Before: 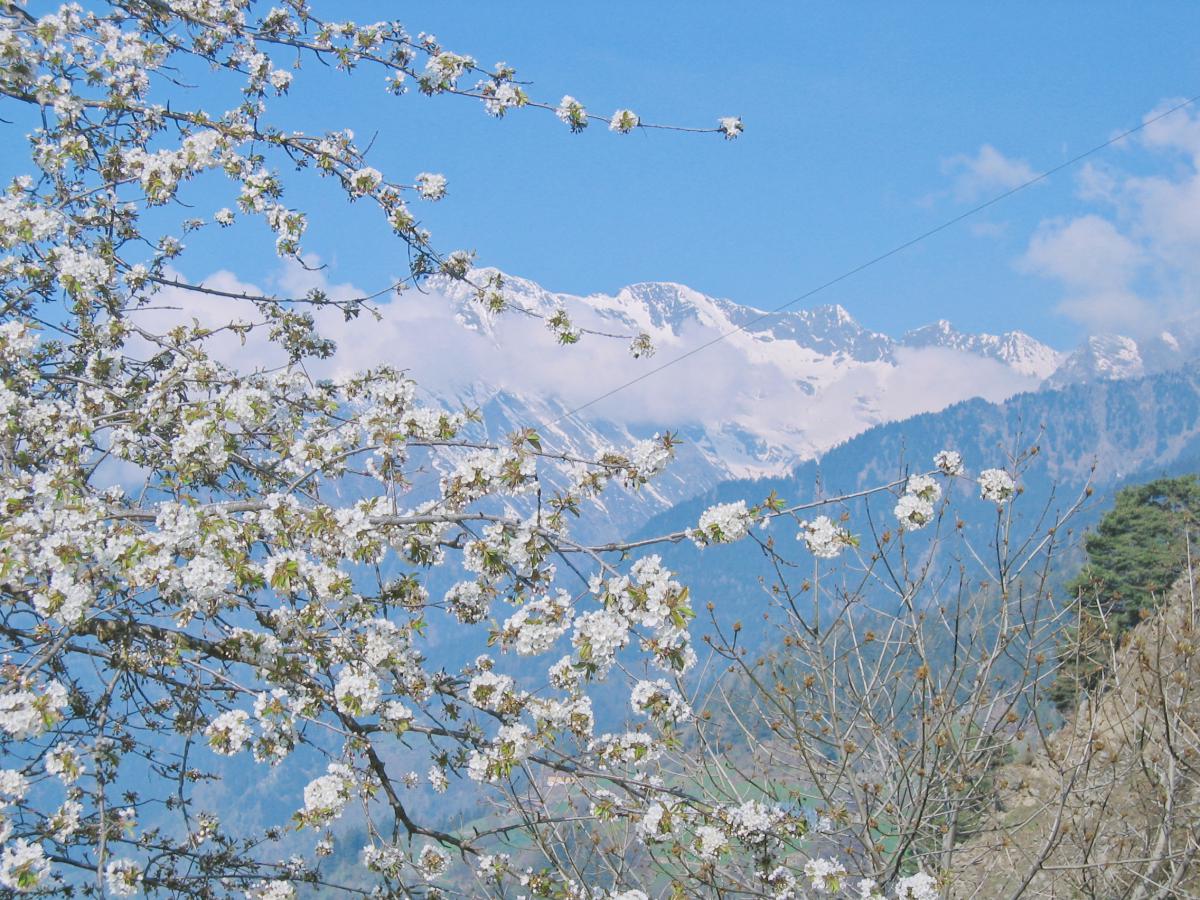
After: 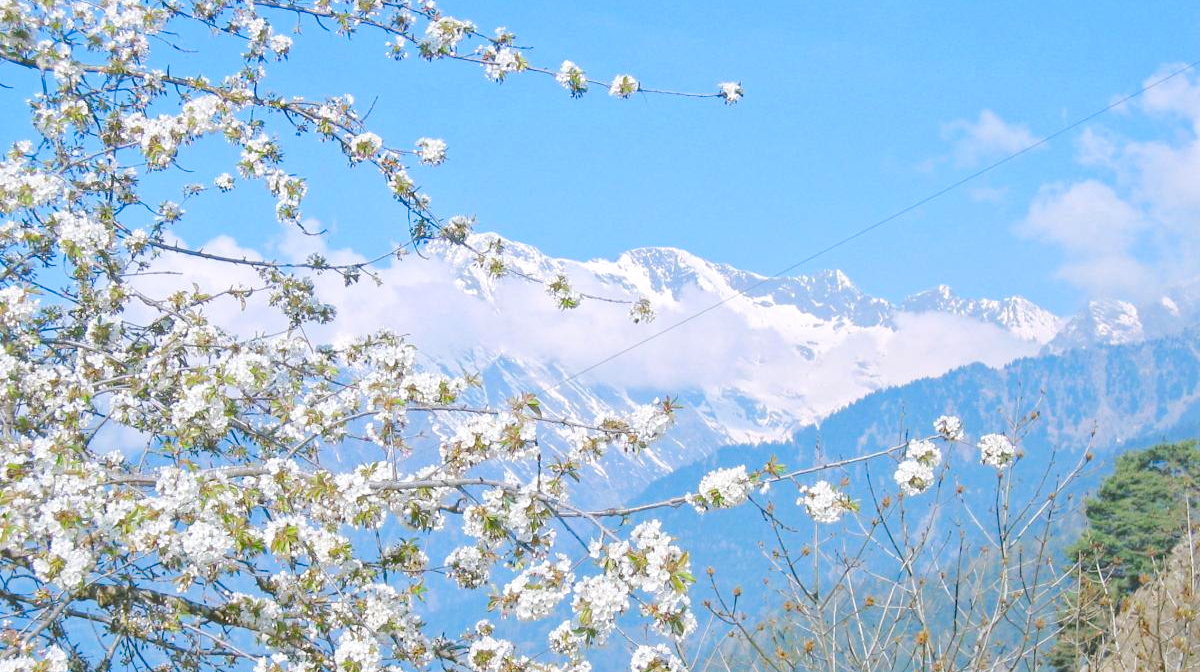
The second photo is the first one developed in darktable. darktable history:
crop: top 3.935%, bottom 21.372%
tone equalizer: -8 EV -0.45 EV, -7 EV -0.366 EV, -6 EV -0.309 EV, -5 EV -0.184 EV, -3 EV 0.204 EV, -2 EV 0.353 EV, -1 EV 0.399 EV, +0 EV 0.408 EV
color balance rgb: shadows lift › chroma 0.775%, shadows lift › hue 113.04°, perceptual saturation grading › global saturation 20%, perceptual saturation grading › highlights -25.674%, perceptual saturation grading › shadows 50.023%, perceptual brilliance grading › mid-tones 10.115%, perceptual brilliance grading › shadows 14.623%
